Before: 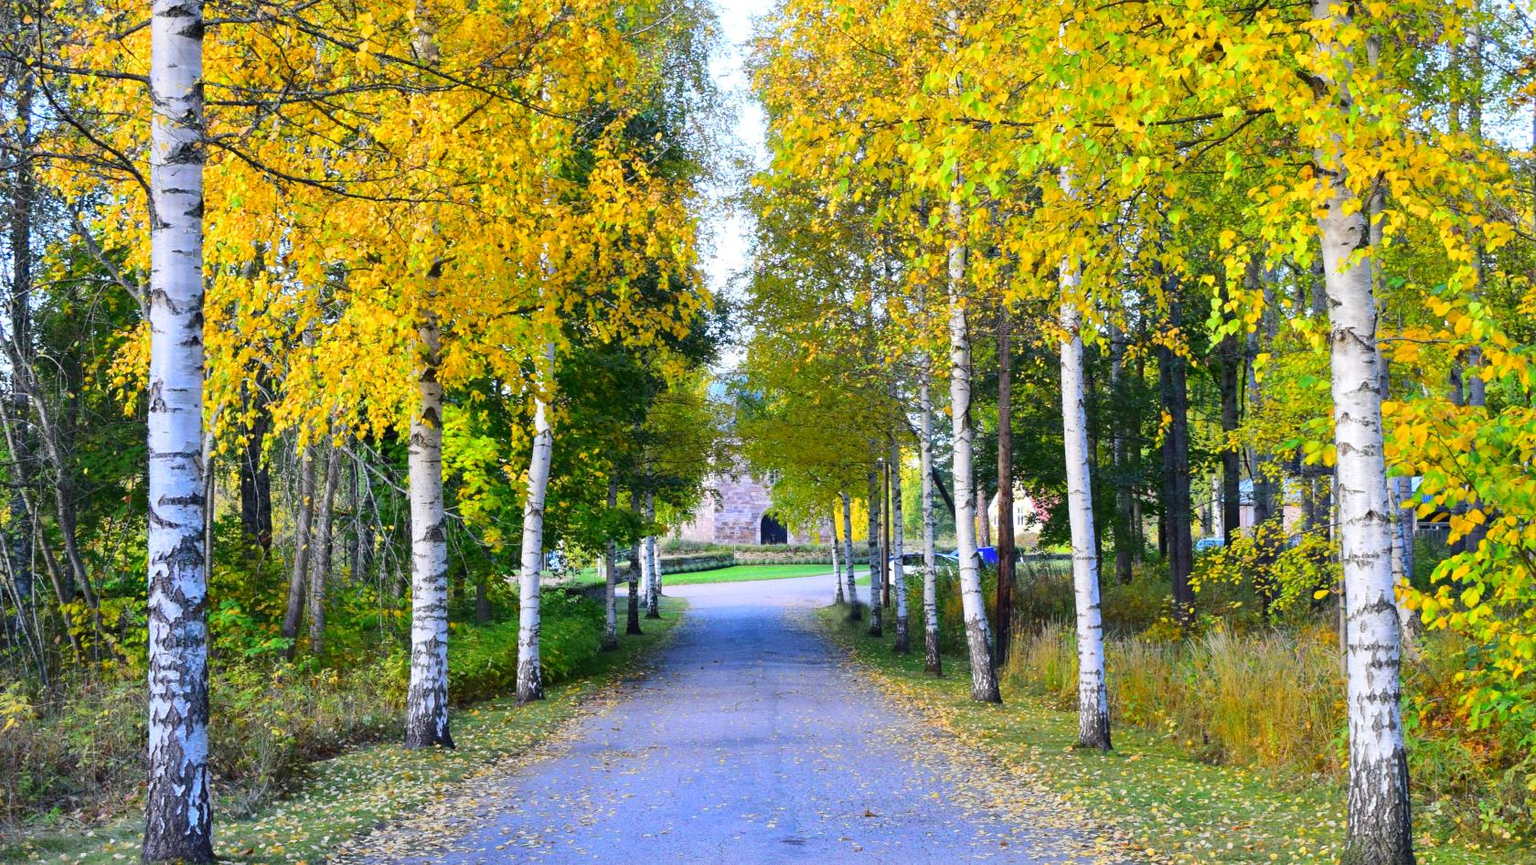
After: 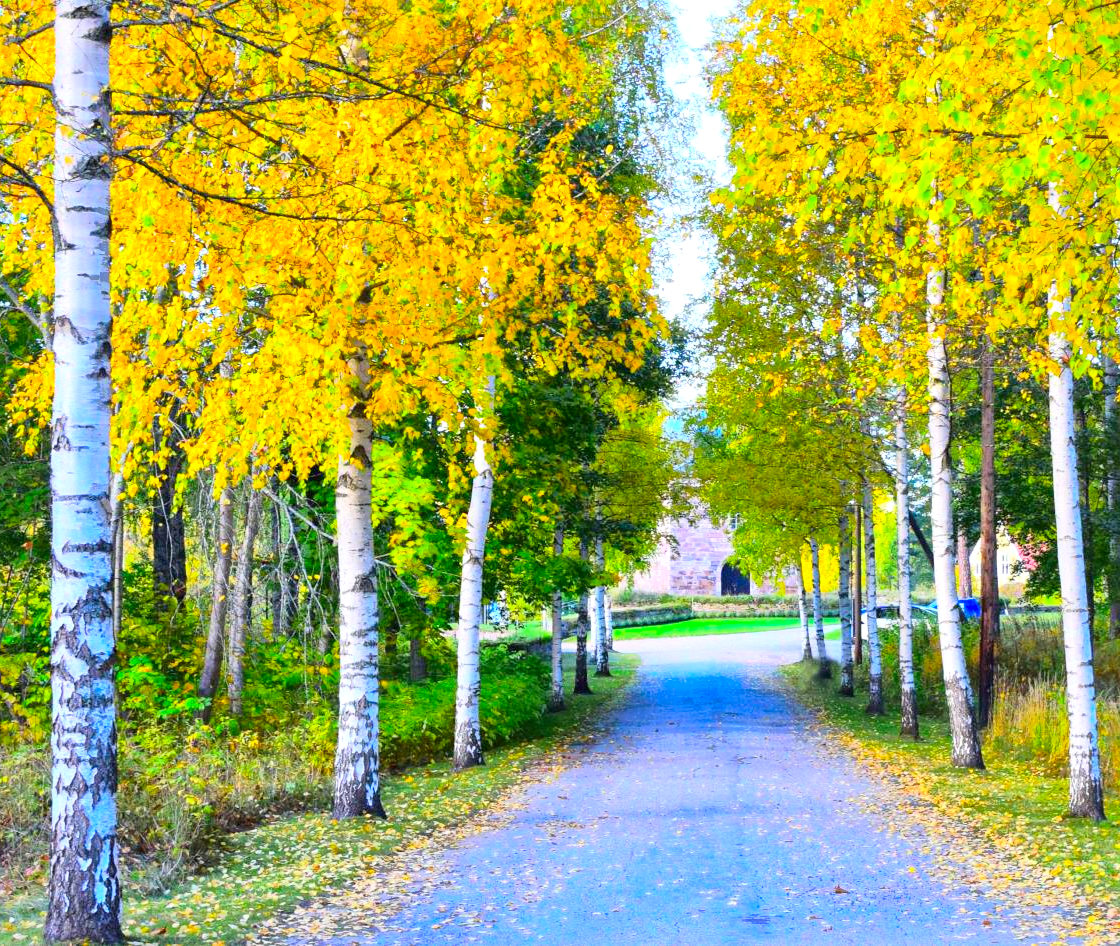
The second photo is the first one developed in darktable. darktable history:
local contrast: mode bilateral grid, contrast 20, coarseness 50, detail 144%, midtone range 0.2
exposure: black level correction 0.001, exposure 1.84 EV, compensate highlight preservation false
tone equalizer: -8 EV -0.417 EV, -7 EV -0.389 EV, -6 EV -0.333 EV, -5 EV -0.222 EV, -3 EV 0.222 EV, -2 EV 0.333 EV, -1 EV 0.389 EV, +0 EV 0.417 EV, edges refinement/feathering 500, mask exposure compensation -1.57 EV, preserve details no
global tonemap: drago (1, 100), detail 1
crop and rotate: left 6.617%, right 26.717%
